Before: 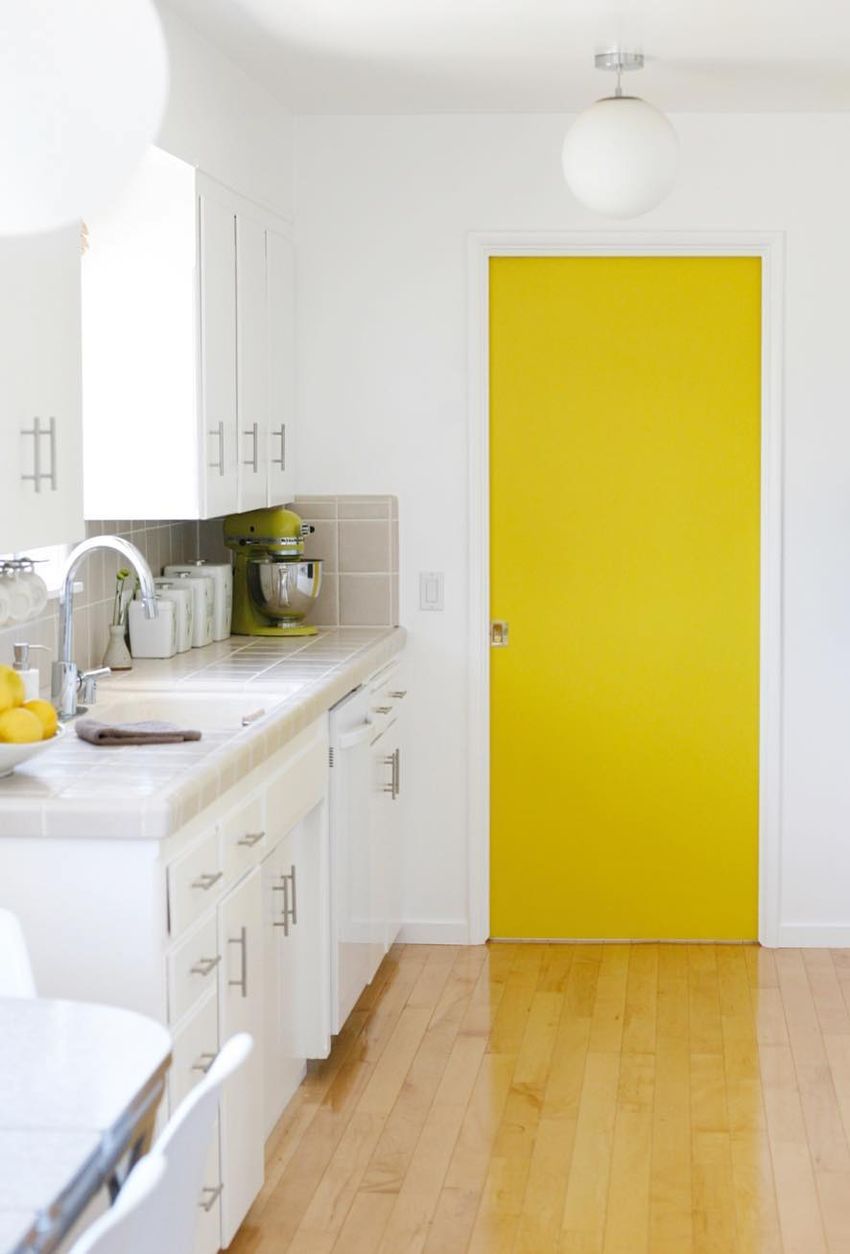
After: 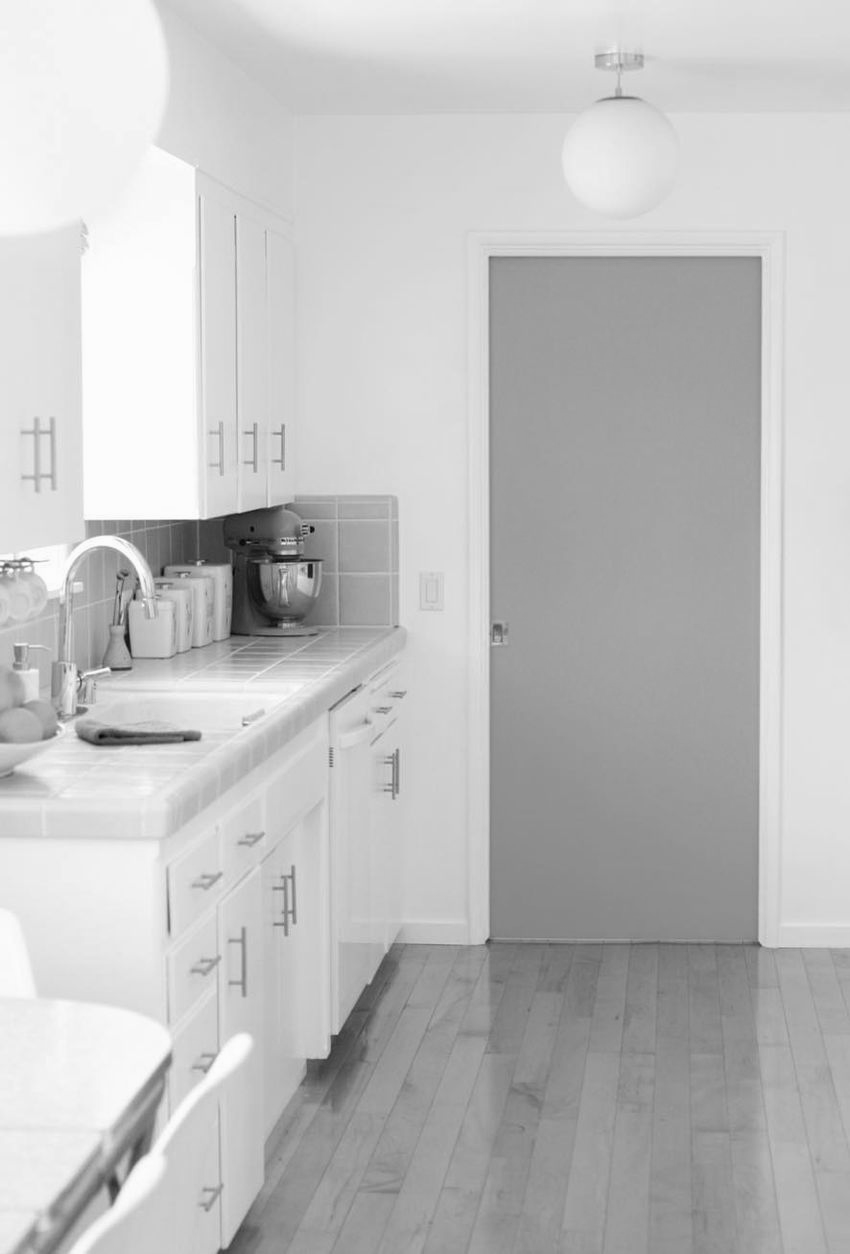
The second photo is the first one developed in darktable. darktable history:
color calibration: output gray [0.23, 0.37, 0.4, 0], illuminant as shot in camera, x 0.358, y 0.373, temperature 4628.91 K
